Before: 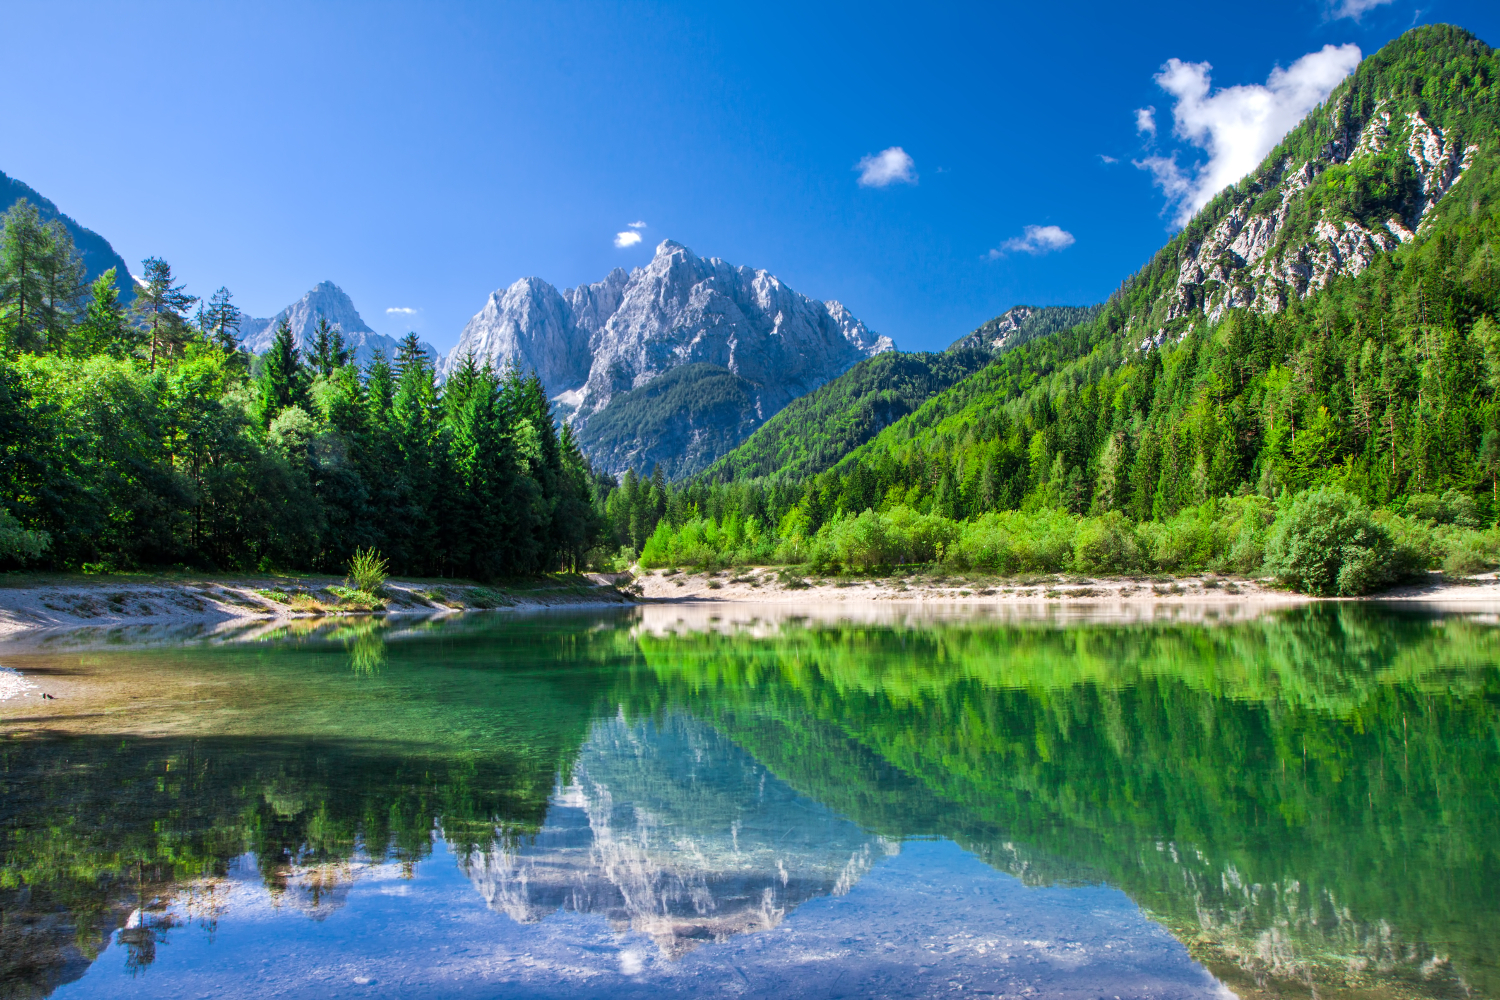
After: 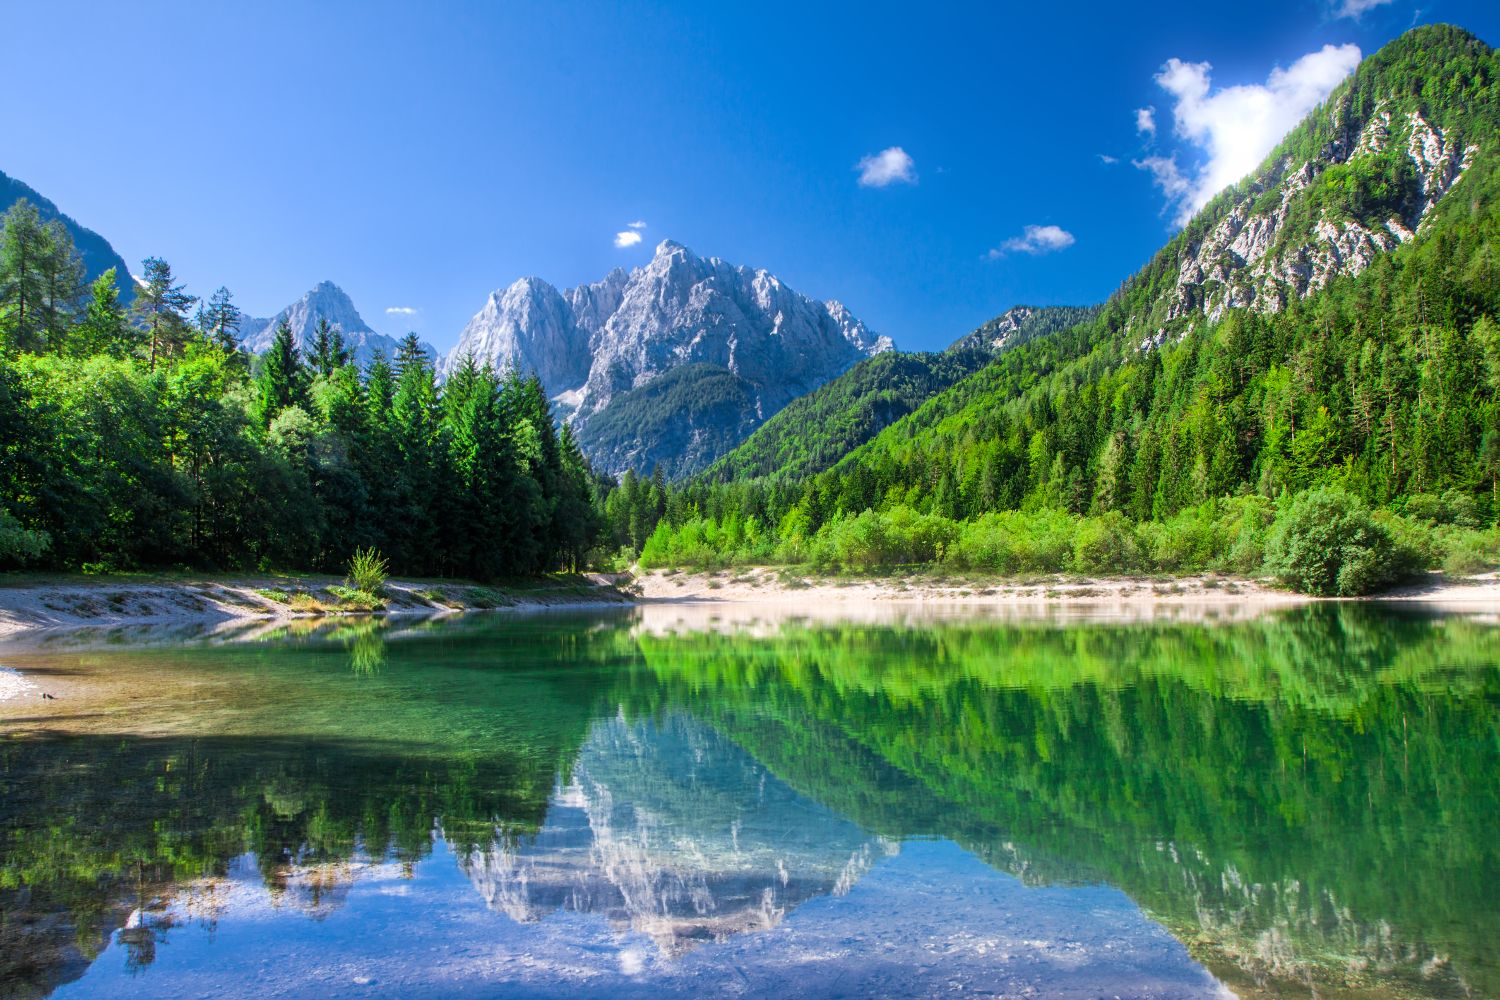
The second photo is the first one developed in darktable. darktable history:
contrast equalizer: y [[0.5, 0.5, 0.478, 0.5, 0.5, 0.5], [0.5 ×6], [0.5 ×6], [0 ×6], [0 ×6]]
bloom: size 5%, threshold 95%, strength 15%
